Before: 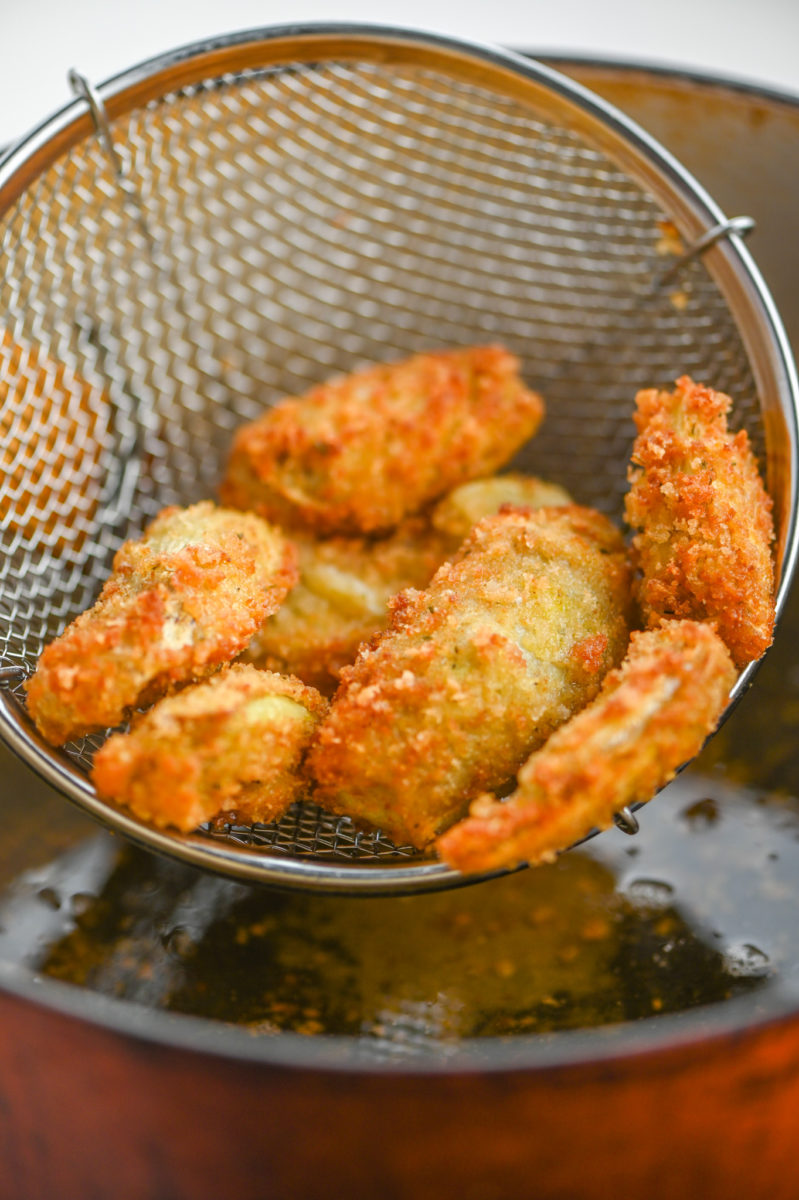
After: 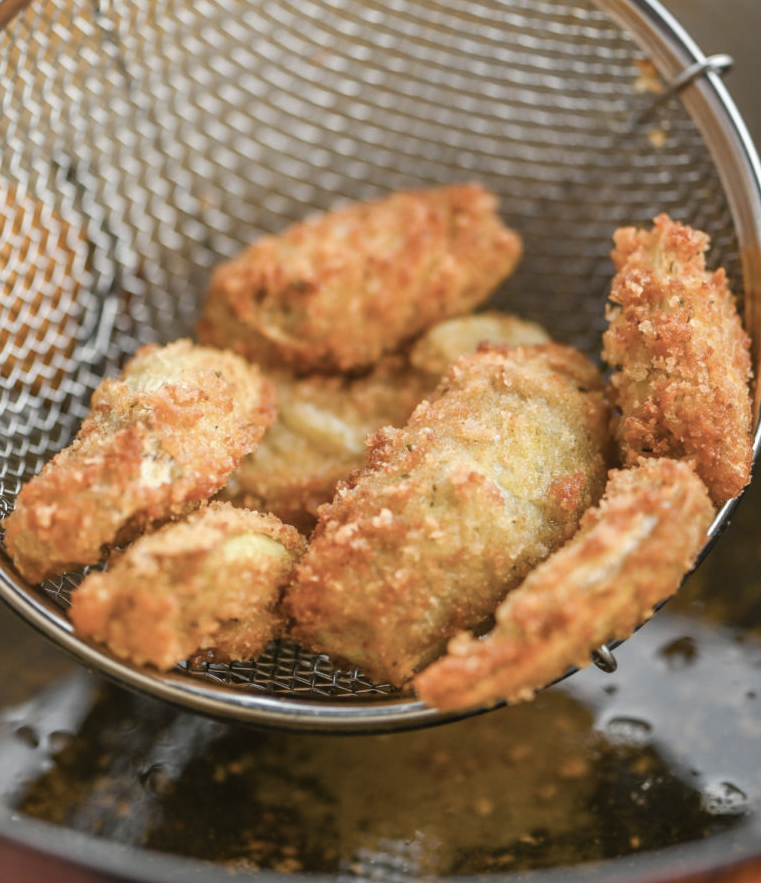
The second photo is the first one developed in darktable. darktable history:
contrast brightness saturation: contrast 0.103, saturation -0.352
crop and rotate: left 2.776%, top 13.508%, right 1.901%, bottom 12.842%
